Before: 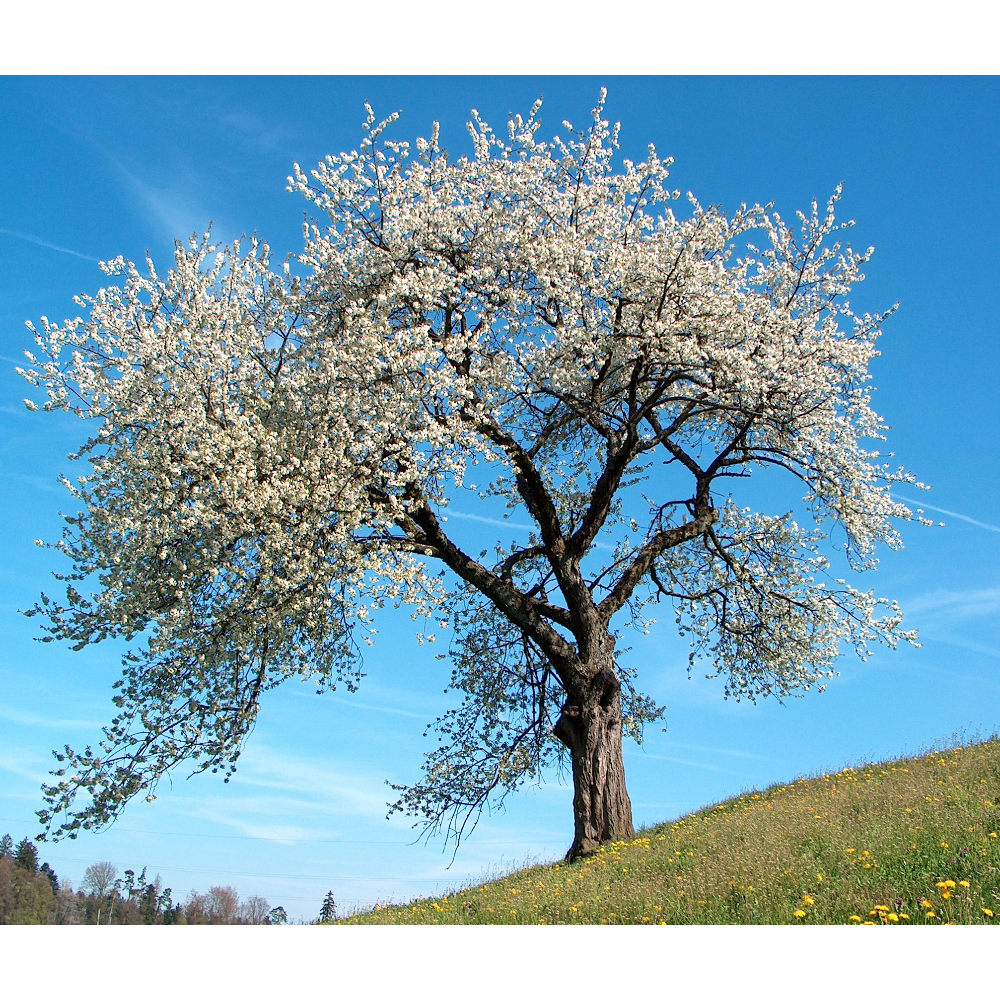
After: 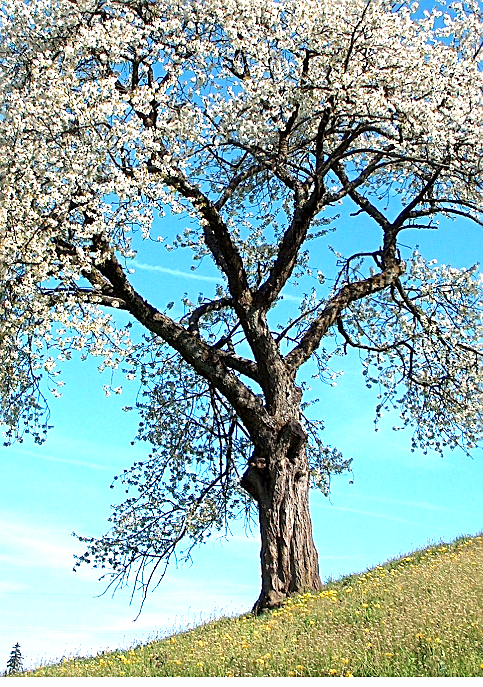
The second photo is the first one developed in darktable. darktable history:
exposure: black level correction 0, exposure 0.695 EV, compensate highlight preservation false
crop: left 31.331%, top 24.821%, right 20.318%, bottom 6.459%
sharpen: on, module defaults
